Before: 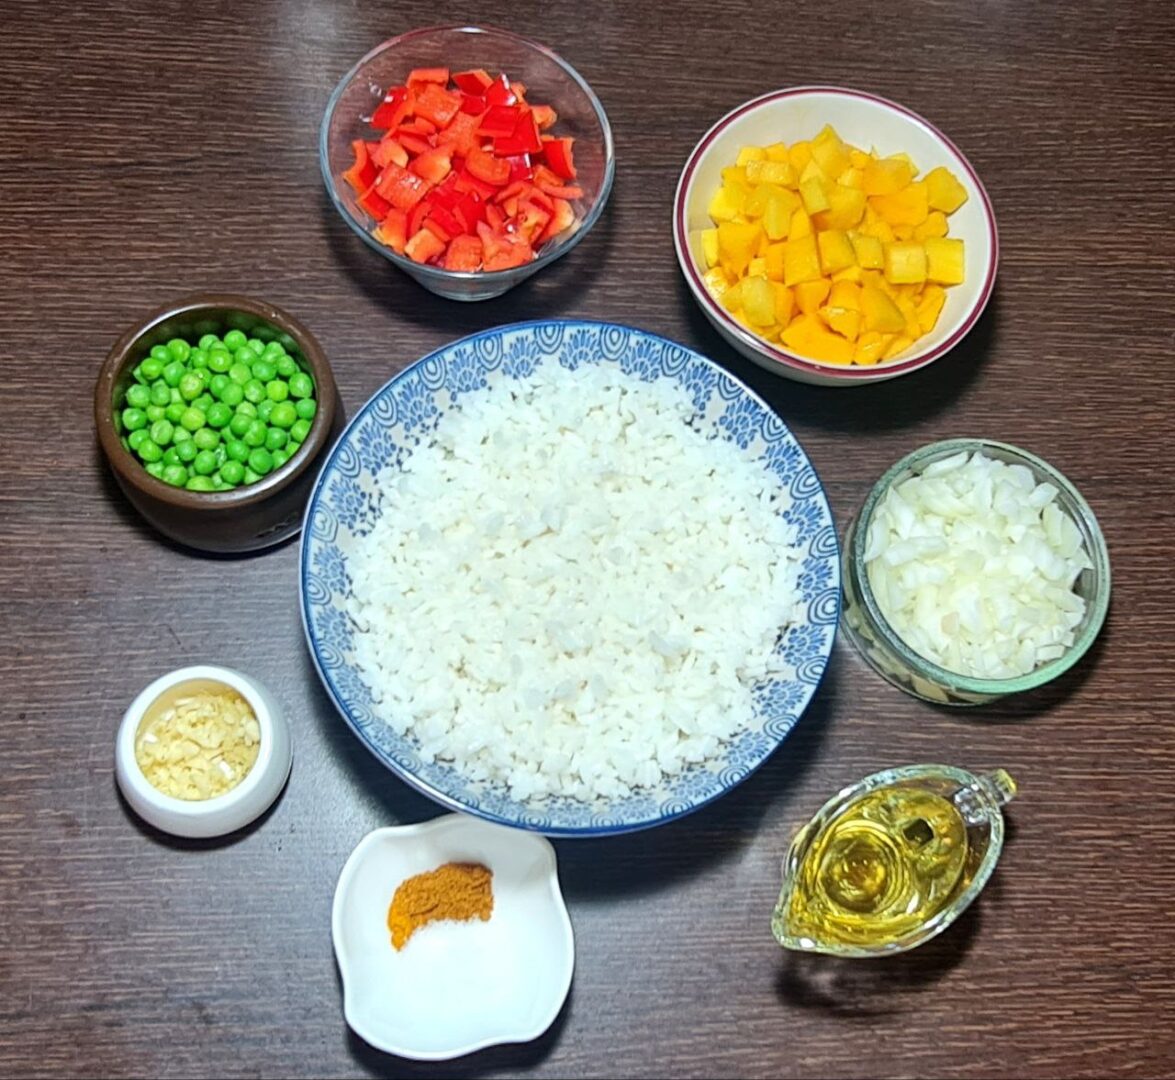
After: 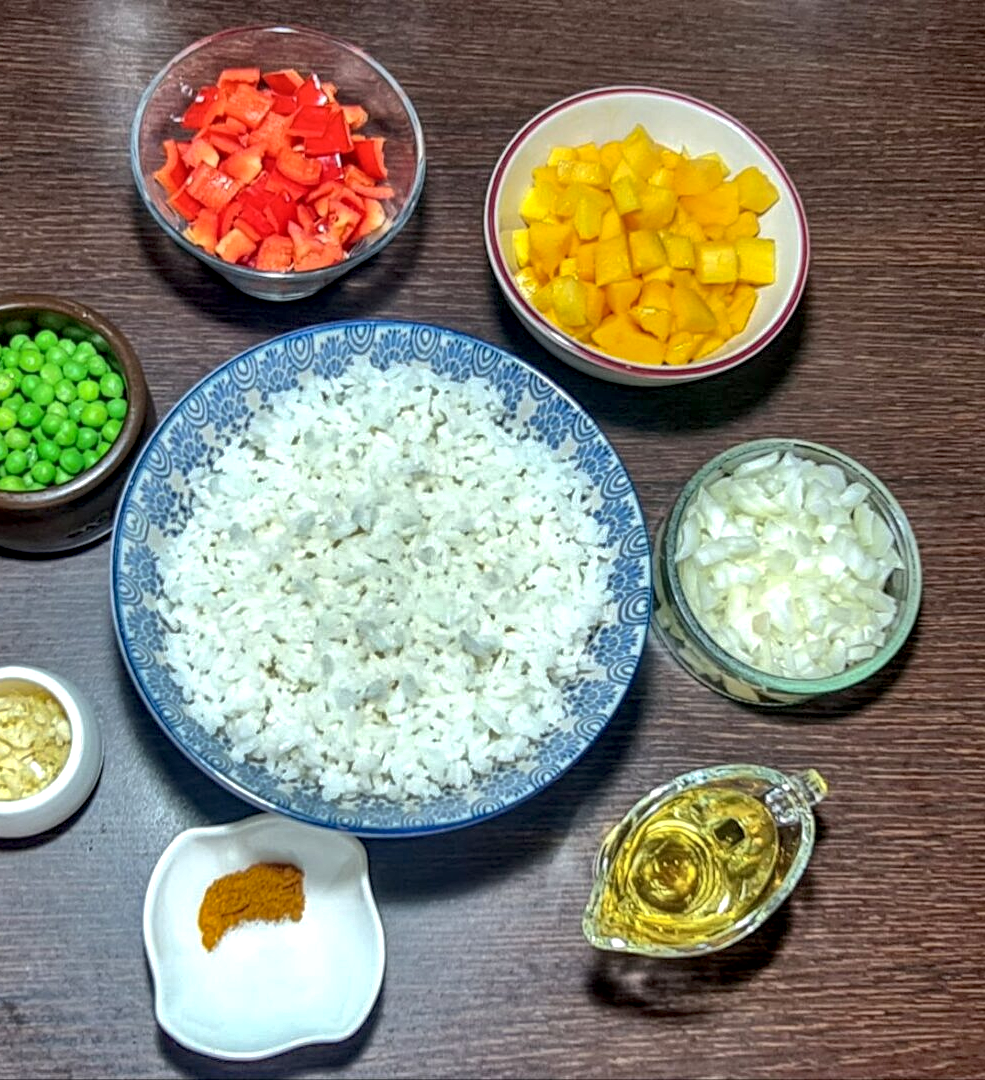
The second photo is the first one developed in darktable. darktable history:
local contrast: highlights 60%, shadows 60%, detail 160%
crop: left 16.145%
shadows and highlights: highlights -60
